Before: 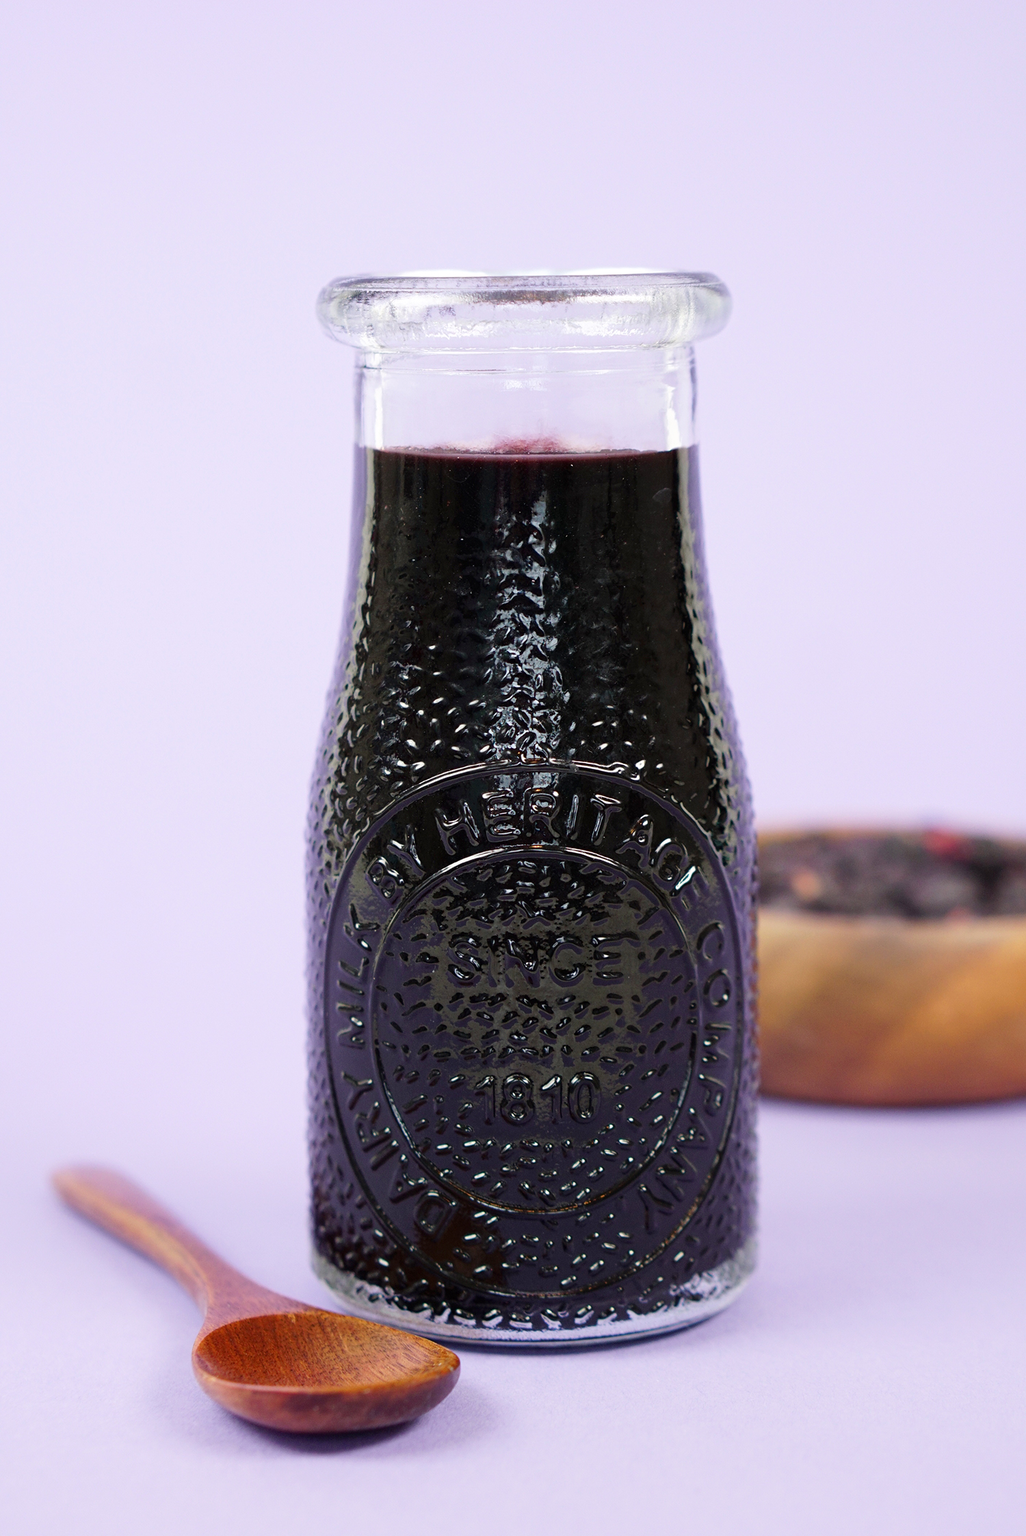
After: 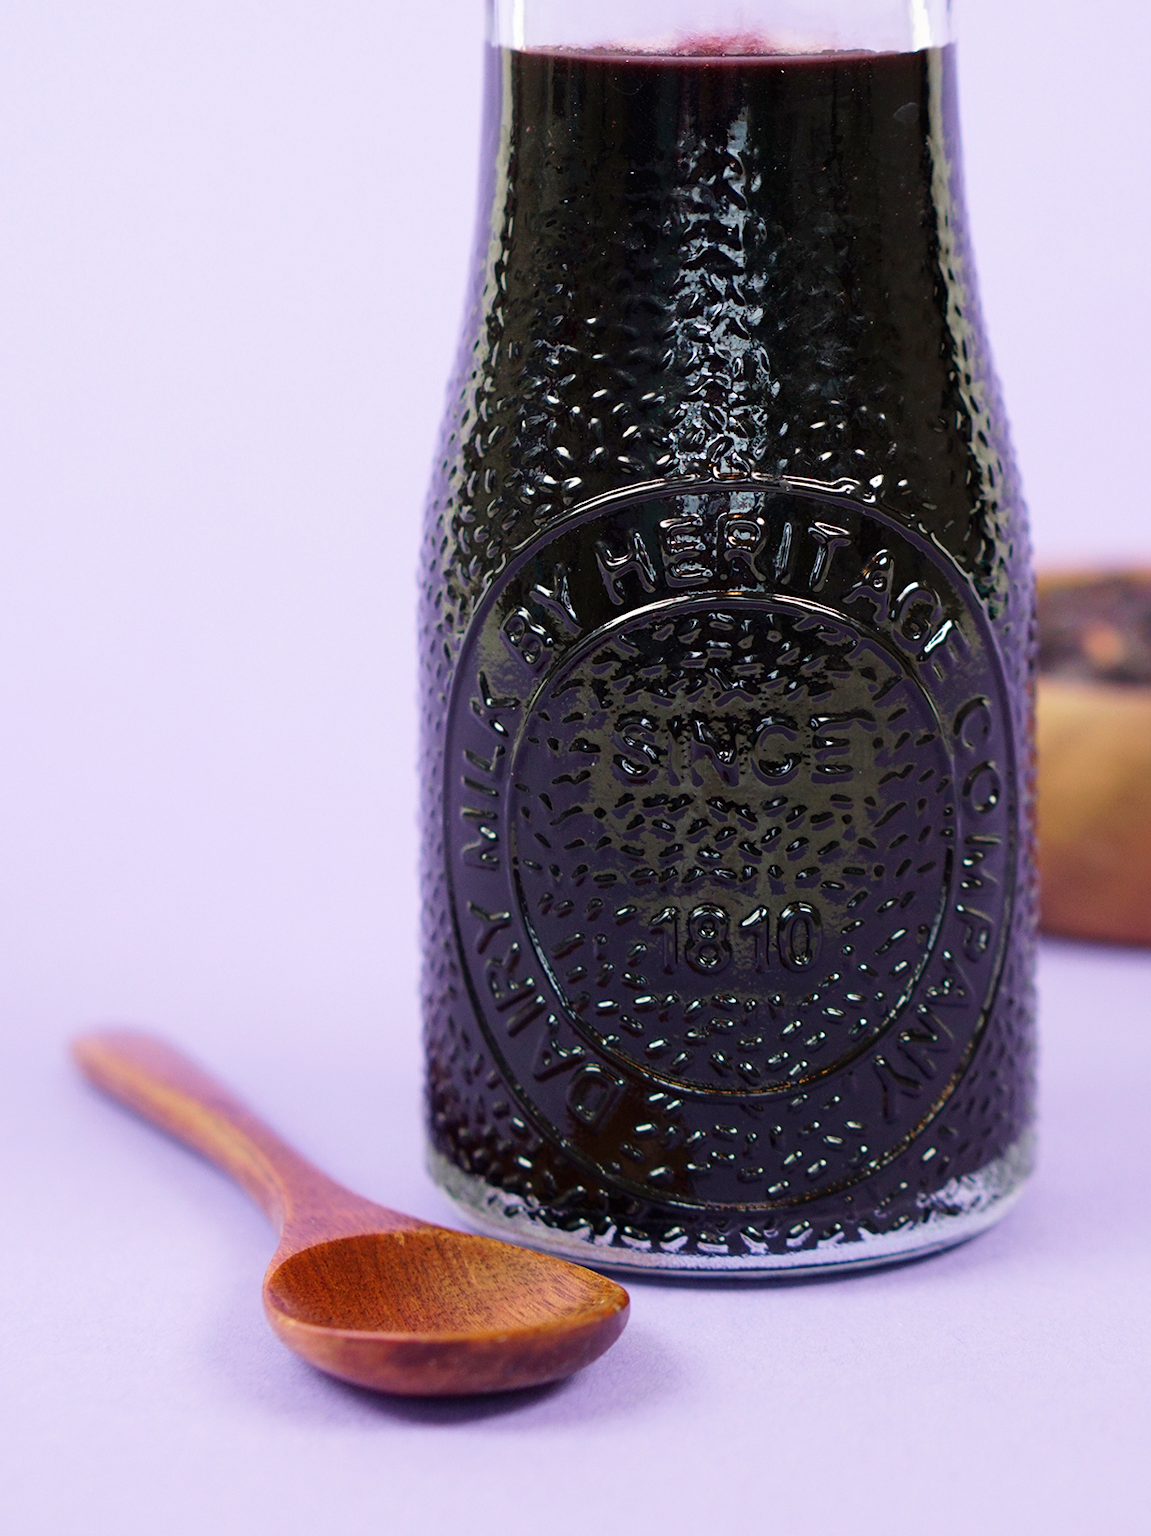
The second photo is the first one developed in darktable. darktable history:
velvia: on, module defaults
crop: top 26.921%, right 17.961%
color correction: highlights b* 0.029
